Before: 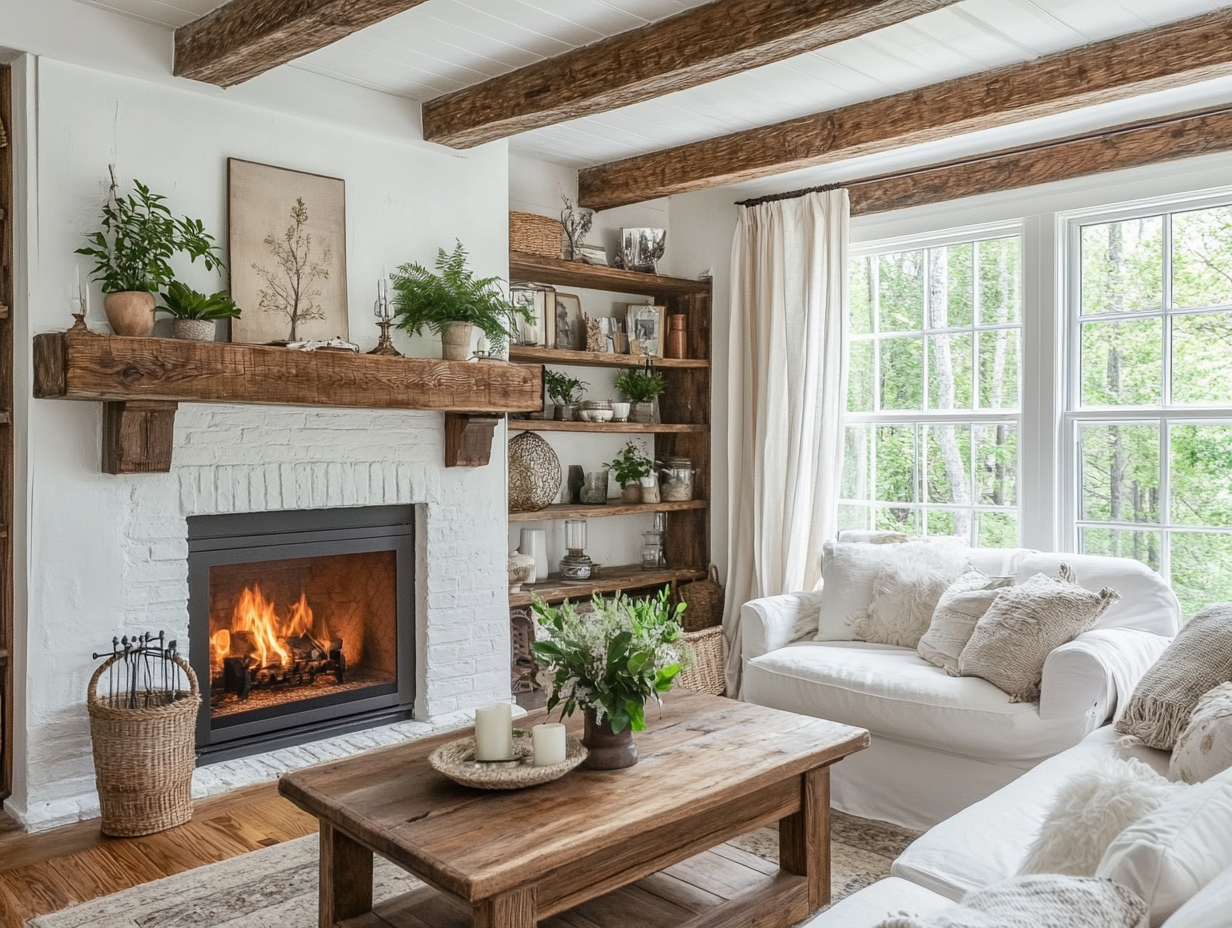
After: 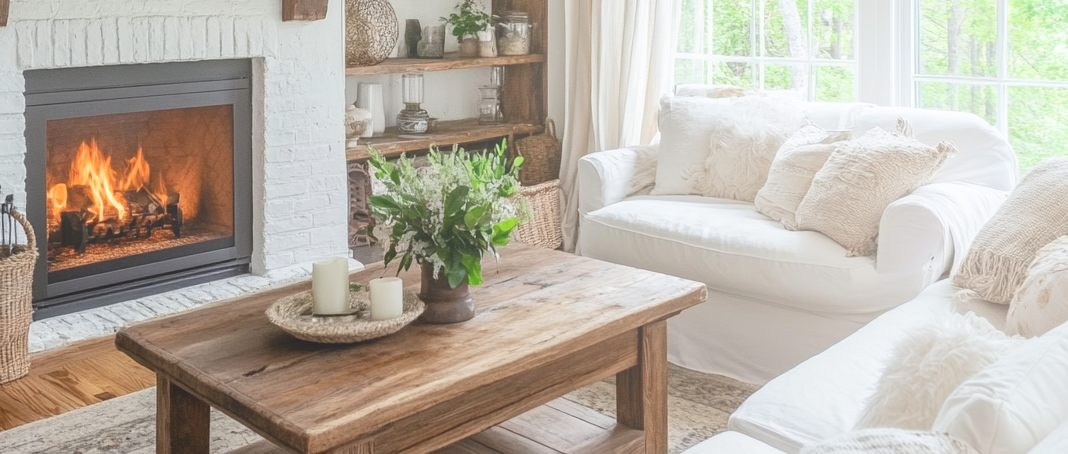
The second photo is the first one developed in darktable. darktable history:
crop and rotate: left 13.306%, top 48.129%, bottom 2.928%
bloom: size 38%, threshold 95%, strength 30%
